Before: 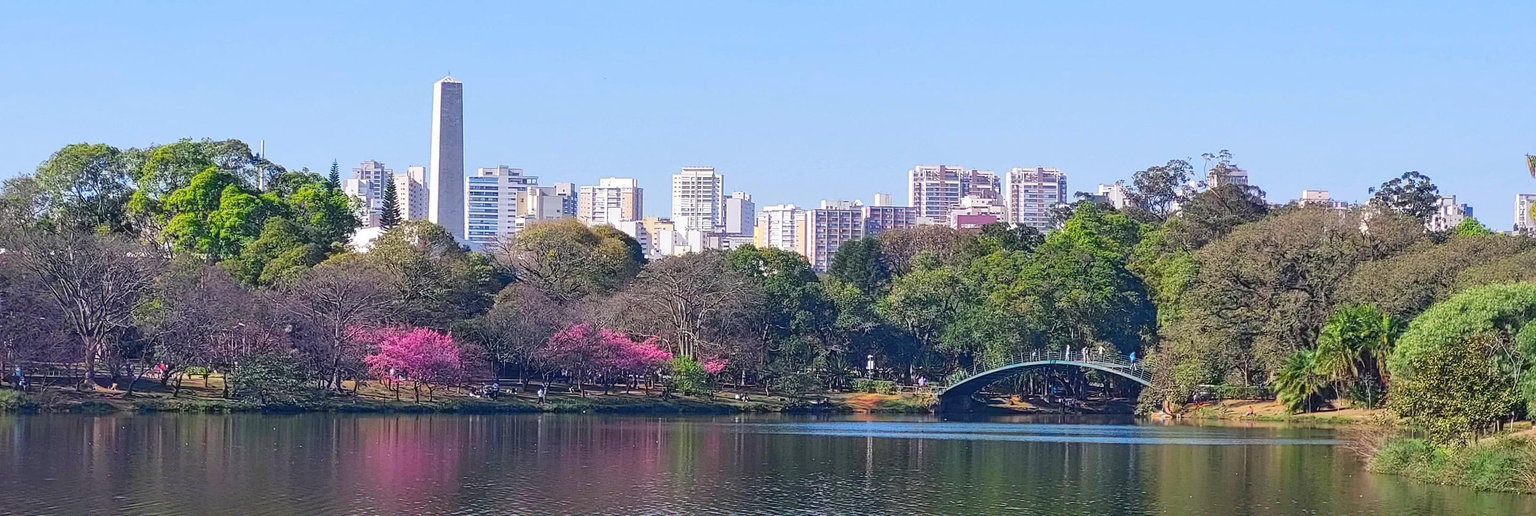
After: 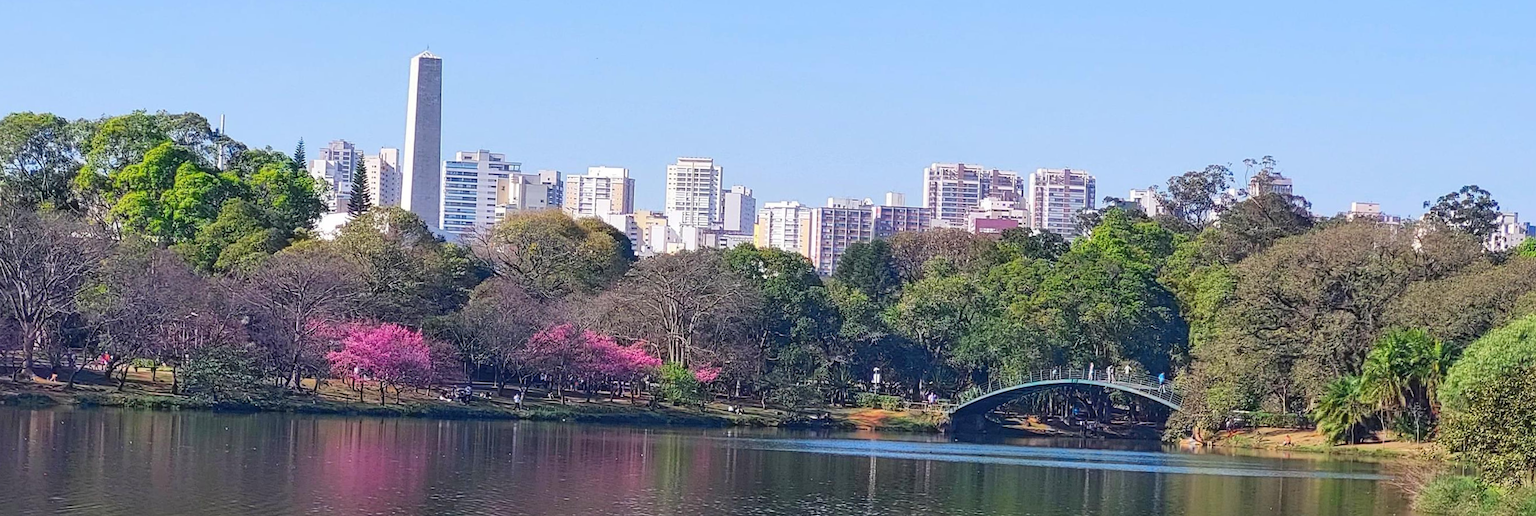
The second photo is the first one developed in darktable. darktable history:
crop and rotate: angle -1.69°
